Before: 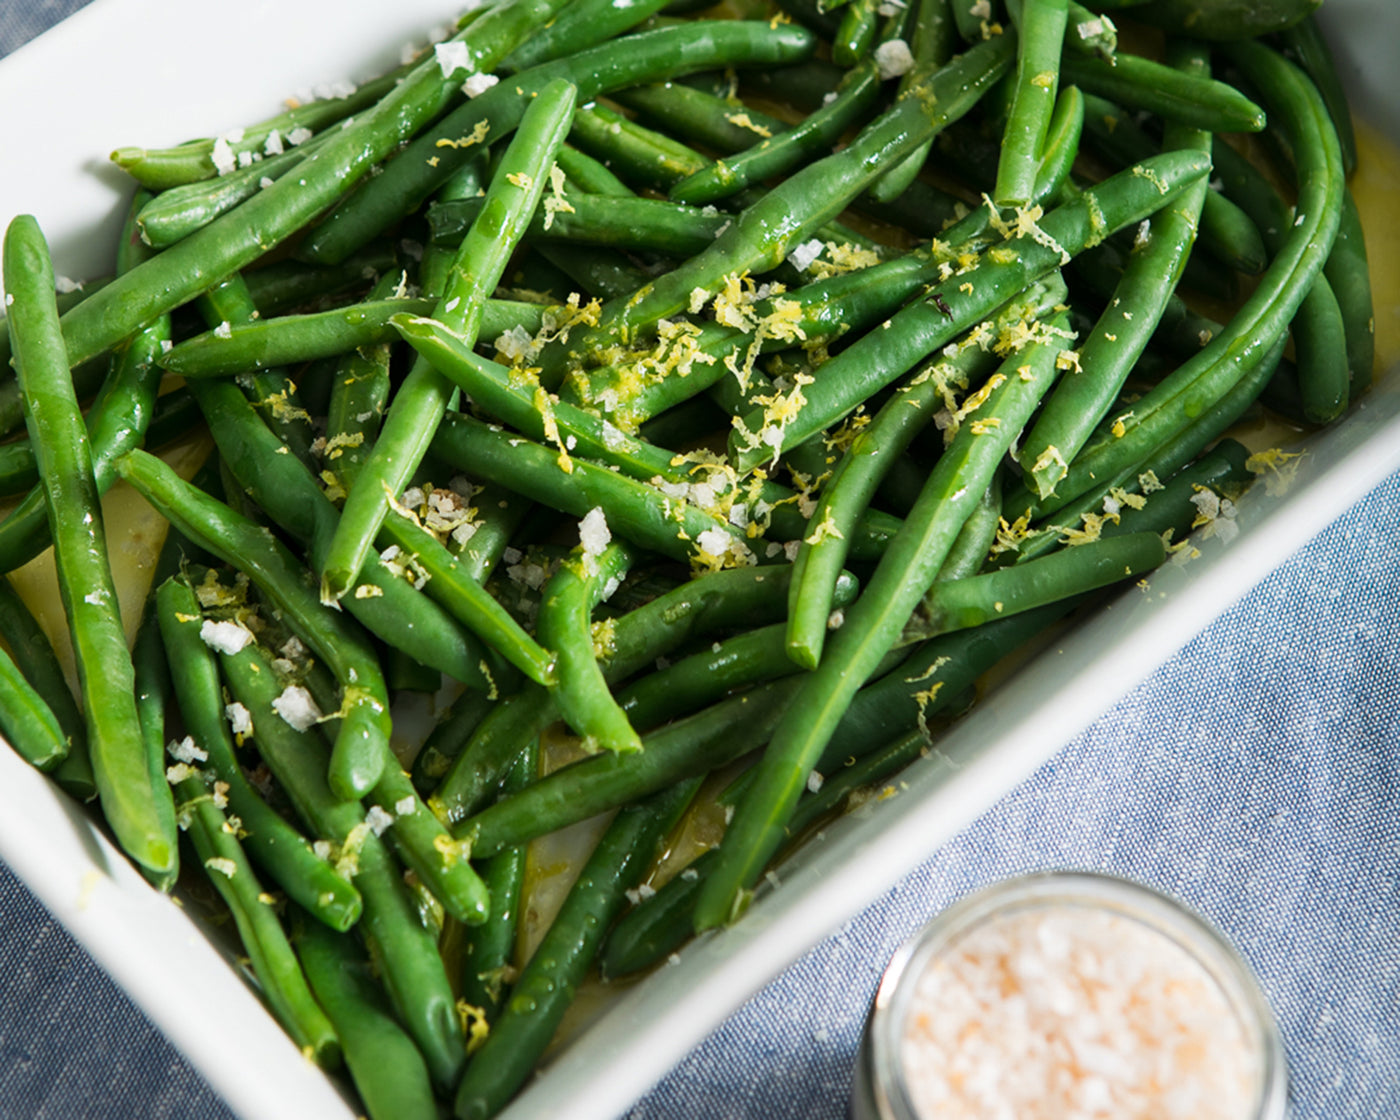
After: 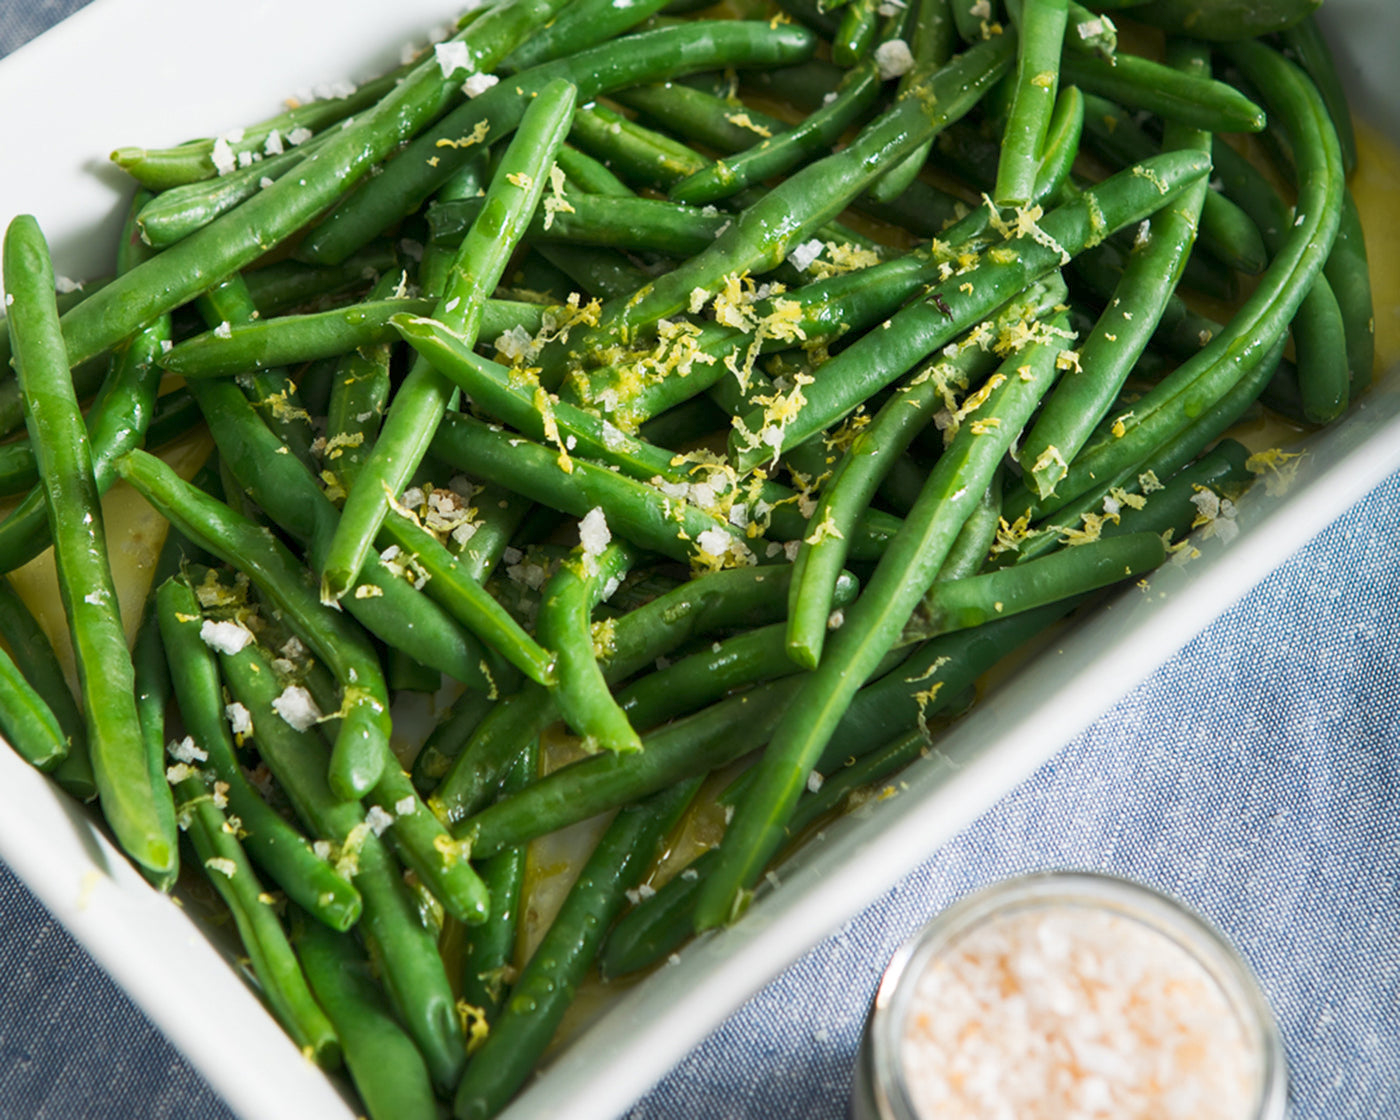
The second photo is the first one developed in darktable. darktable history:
rgb curve: curves: ch0 [(0, 0) (0.093, 0.159) (0.241, 0.265) (0.414, 0.42) (1, 1)], compensate middle gray true, preserve colors basic power
color correction: highlights a* -0.137, highlights b* 0.137
